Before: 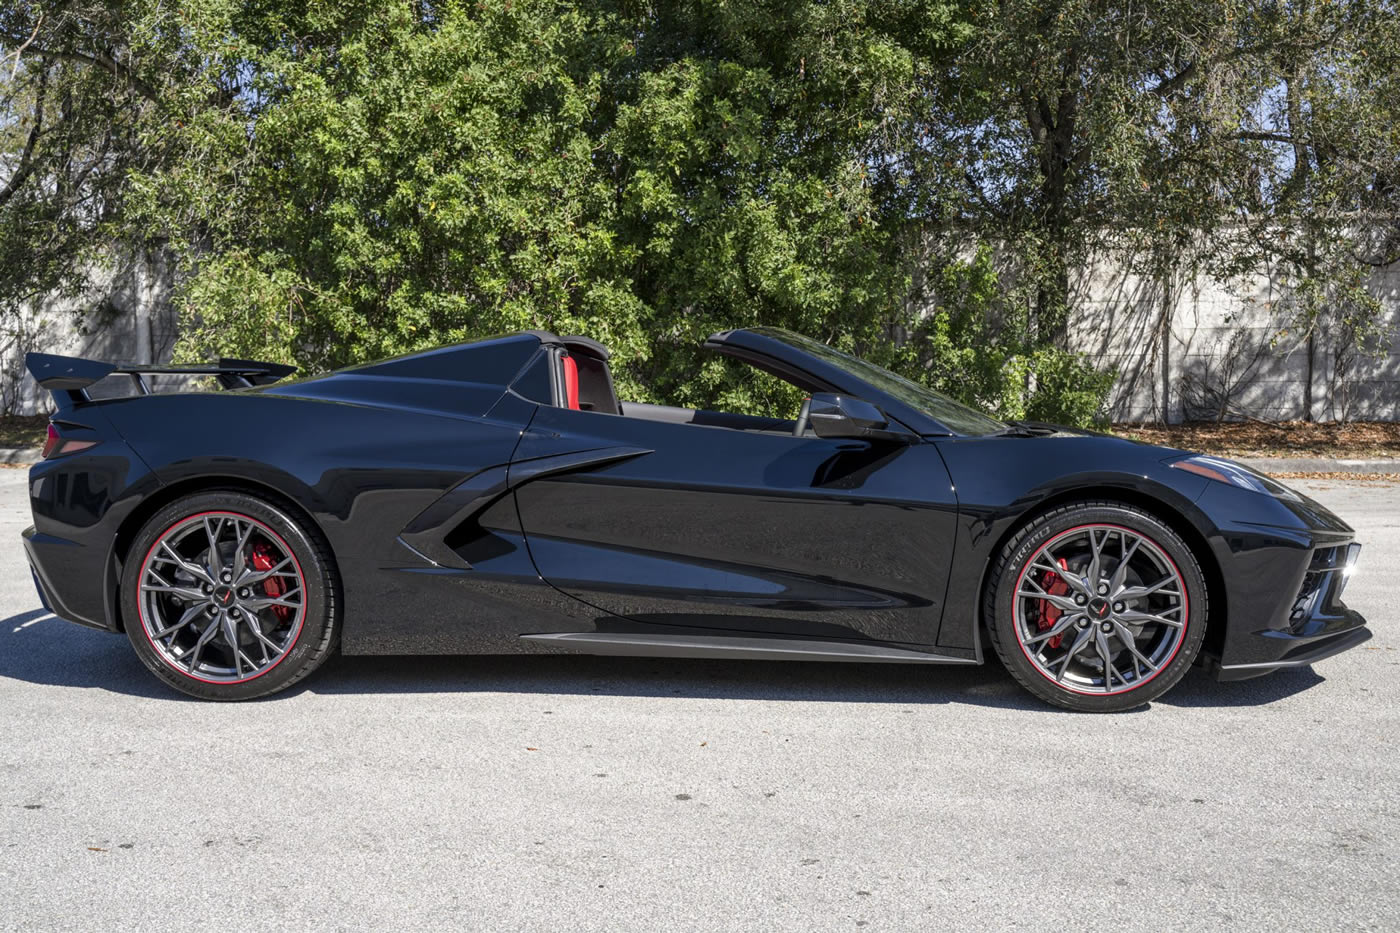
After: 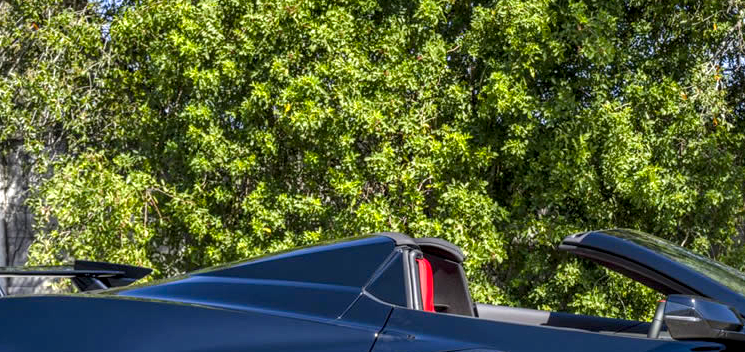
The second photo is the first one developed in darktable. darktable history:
crop: left 10.372%, top 10.546%, right 36.347%, bottom 51.661%
local contrast: detail 130%
color balance rgb: linear chroma grading › global chroma 14.542%, perceptual saturation grading › global saturation 19.736%
exposure: black level correction 0.001, exposure 0.498 EV, compensate highlight preservation false
